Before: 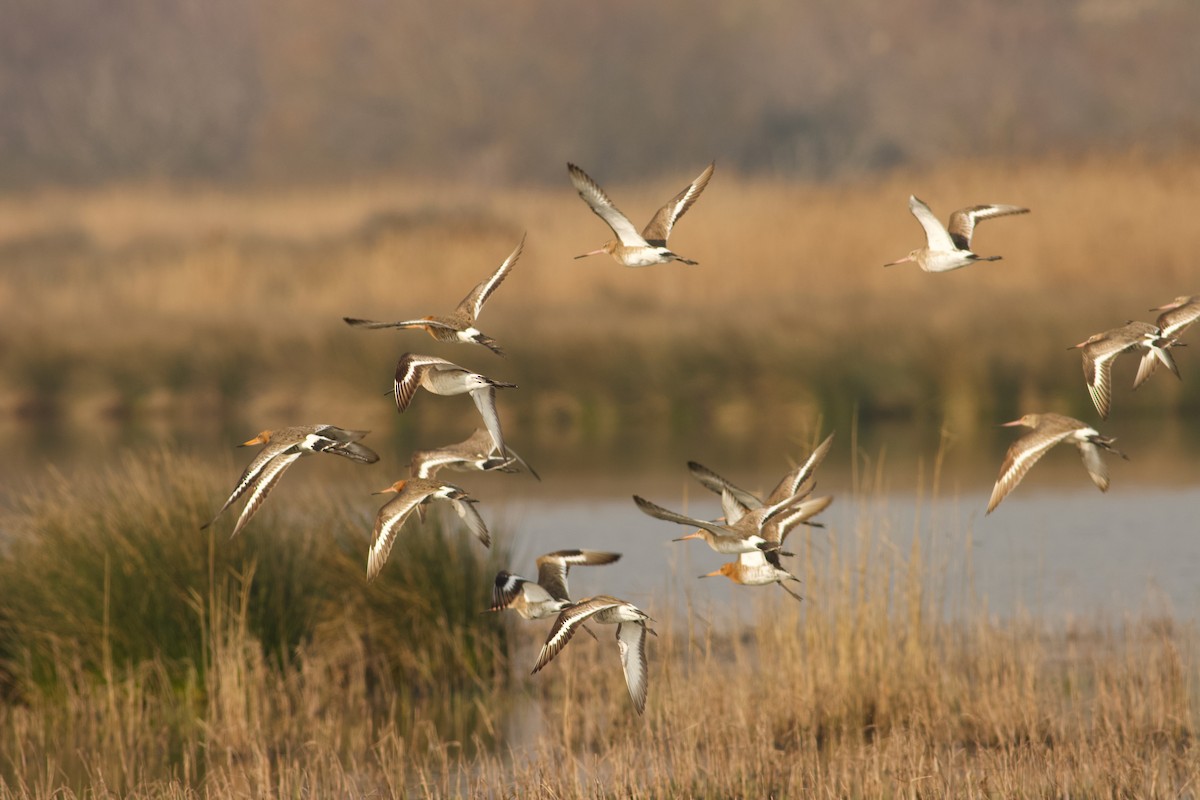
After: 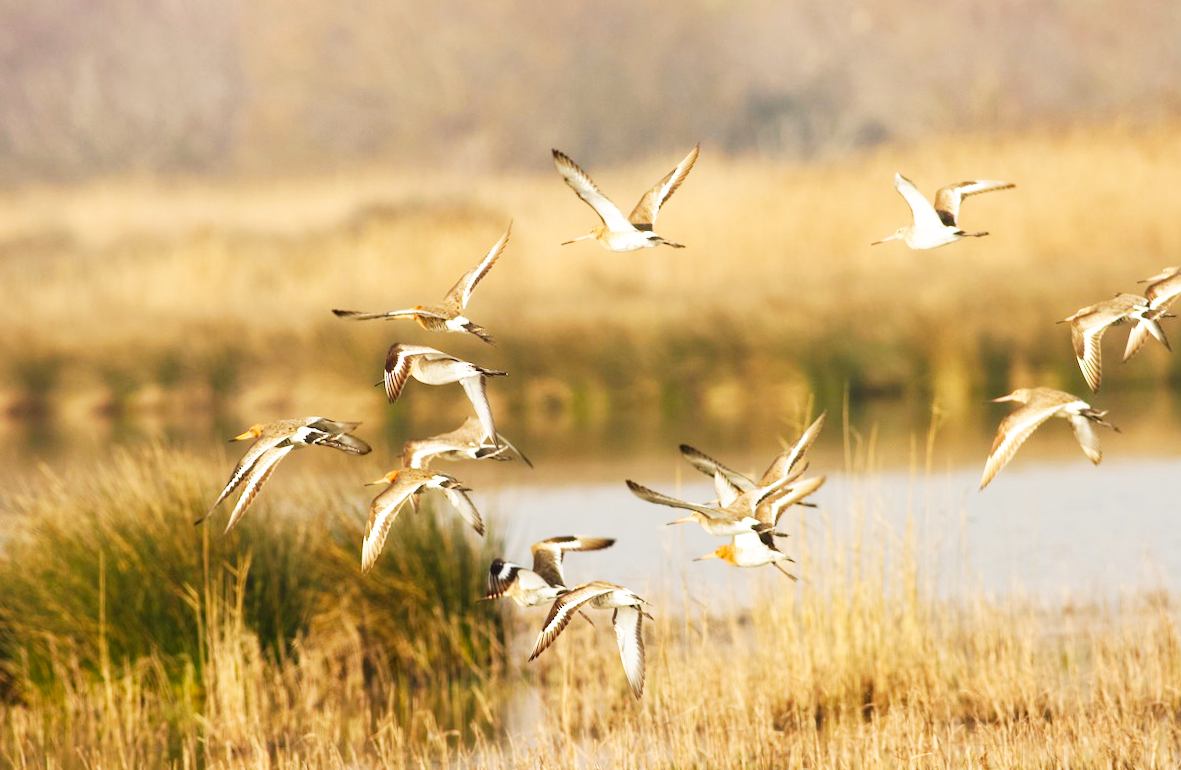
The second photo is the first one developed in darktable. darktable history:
rotate and perspective: rotation -1.42°, crop left 0.016, crop right 0.984, crop top 0.035, crop bottom 0.965
base curve: curves: ch0 [(0, 0) (0.007, 0.004) (0.027, 0.03) (0.046, 0.07) (0.207, 0.54) (0.442, 0.872) (0.673, 0.972) (1, 1)], preserve colors none
